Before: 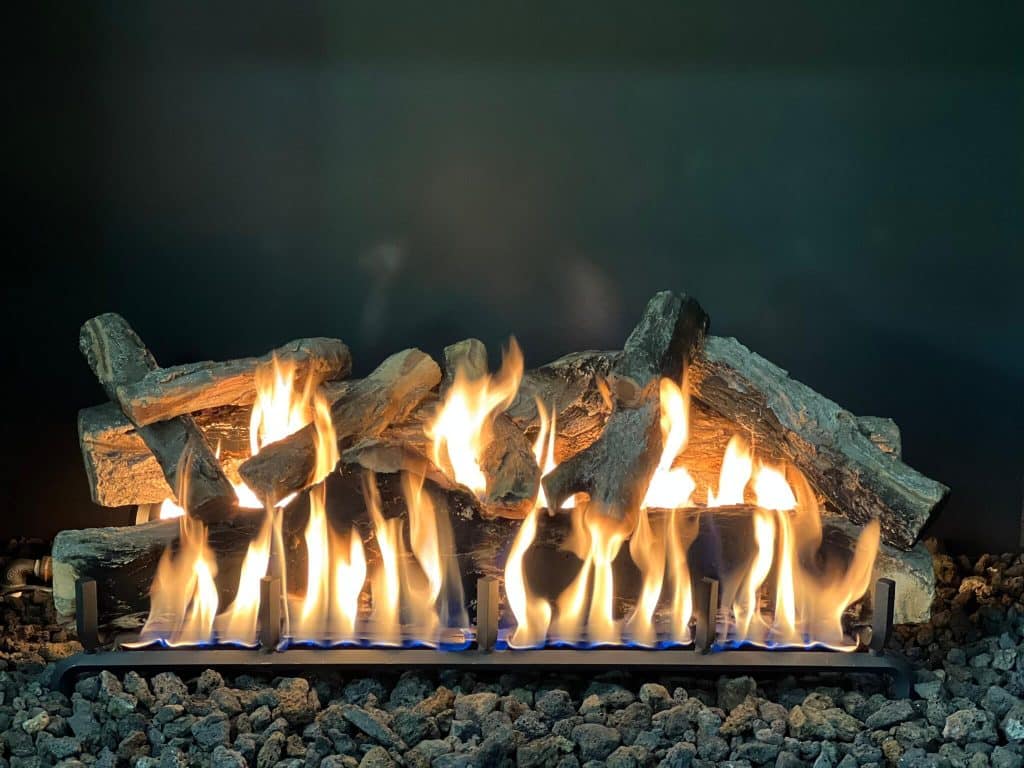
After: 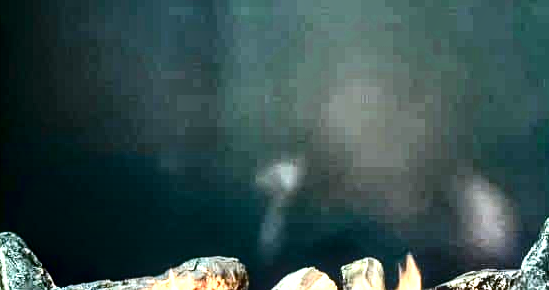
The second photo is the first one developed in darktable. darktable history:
tone equalizer: -8 EV -1.08 EV, -7 EV -1.01 EV, -6 EV -0.867 EV, -5 EV -0.578 EV, -3 EV 0.578 EV, -2 EV 0.867 EV, -1 EV 1.01 EV, +0 EV 1.08 EV, edges refinement/feathering 500, mask exposure compensation -1.57 EV, preserve details no
shadows and highlights: shadows 24.5, highlights -78.15, soften with gaussian
exposure: black level correction 0, exposure 1.9 EV, compensate highlight preservation false
contrast brightness saturation: contrast 0.21, brightness -0.11, saturation 0.21
local contrast: highlights 60%, shadows 60%, detail 160%
color balance rgb: shadows lift › luminance -10%, shadows lift › chroma 1%, shadows lift › hue 113°, power › luminance -15%, highlights gain › chroma 0.2%, highlights gain › hue 333°, global offset › luminance 0.5%, perceptual saturation grading › global saturation 20%, perceptual saturation grading › highlights -50%, perceptual saturation grading › shadows 25%, contrast -10%
crop: left 10.121%, top 10.631%, right 36.218%, bottom 51.526%
white balance: red 0.954, blue 1.079
